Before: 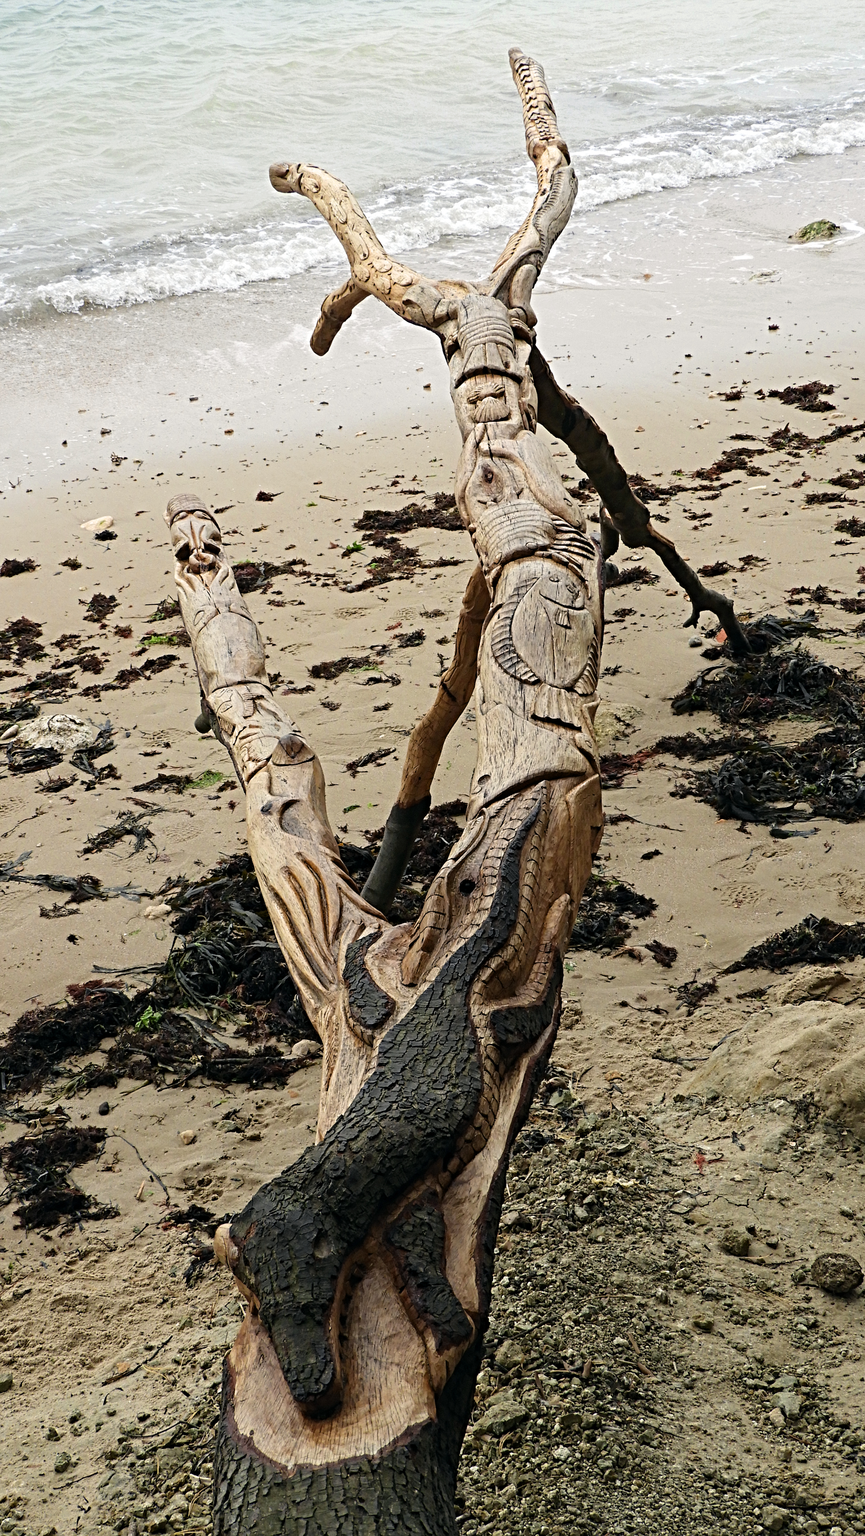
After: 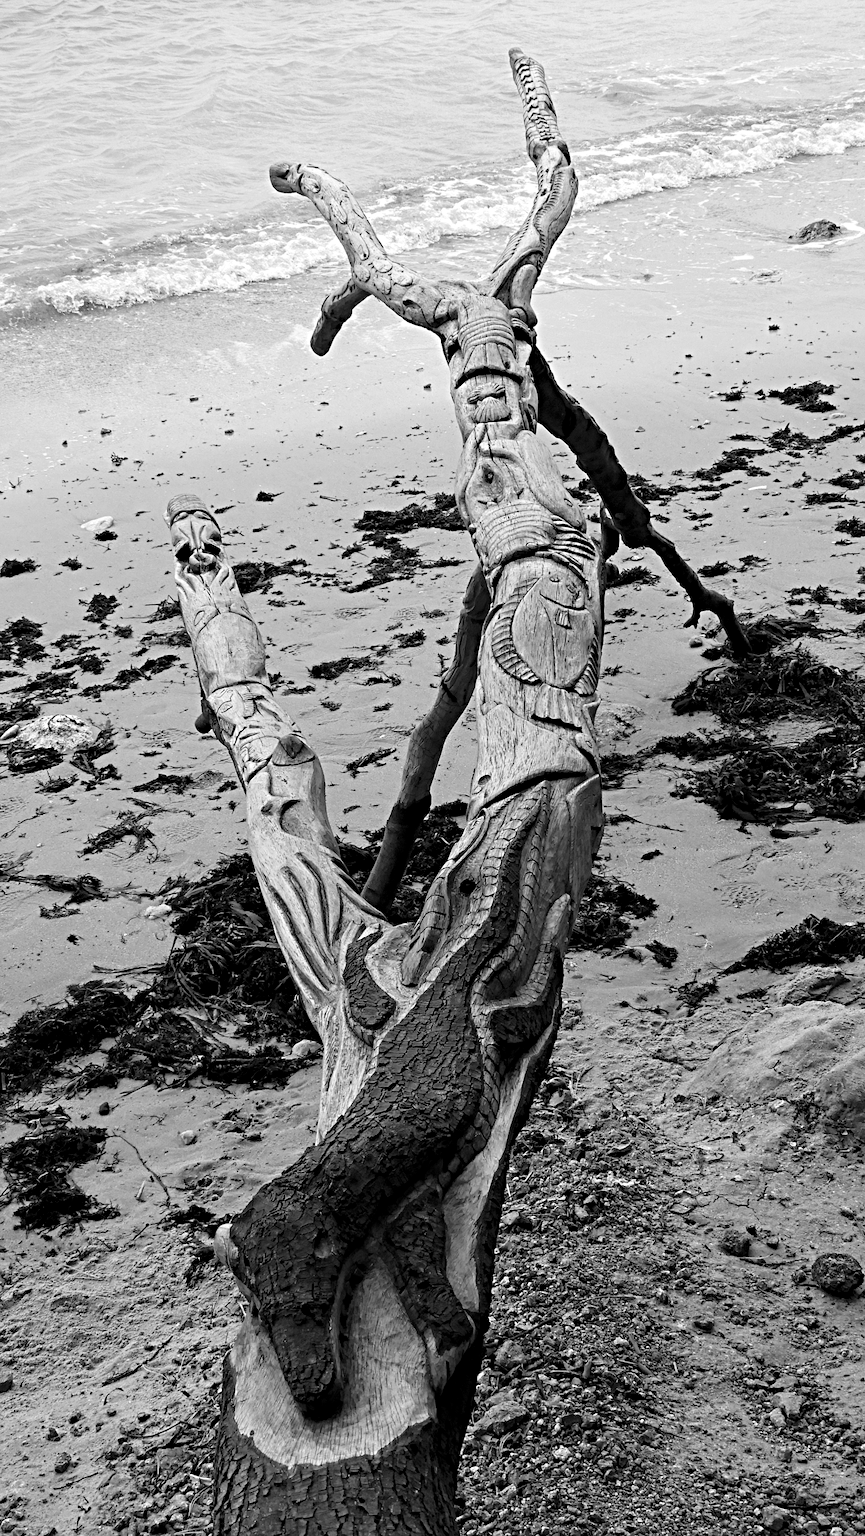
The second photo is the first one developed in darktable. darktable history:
monochrome: a 16.06, b 15.48, size 1
contrast equalizer: octaves 7, y [[0.6 ×6], [0.55 ×6], [0 ×6], [0 ×6], [0 ×6]], mix 0.3
